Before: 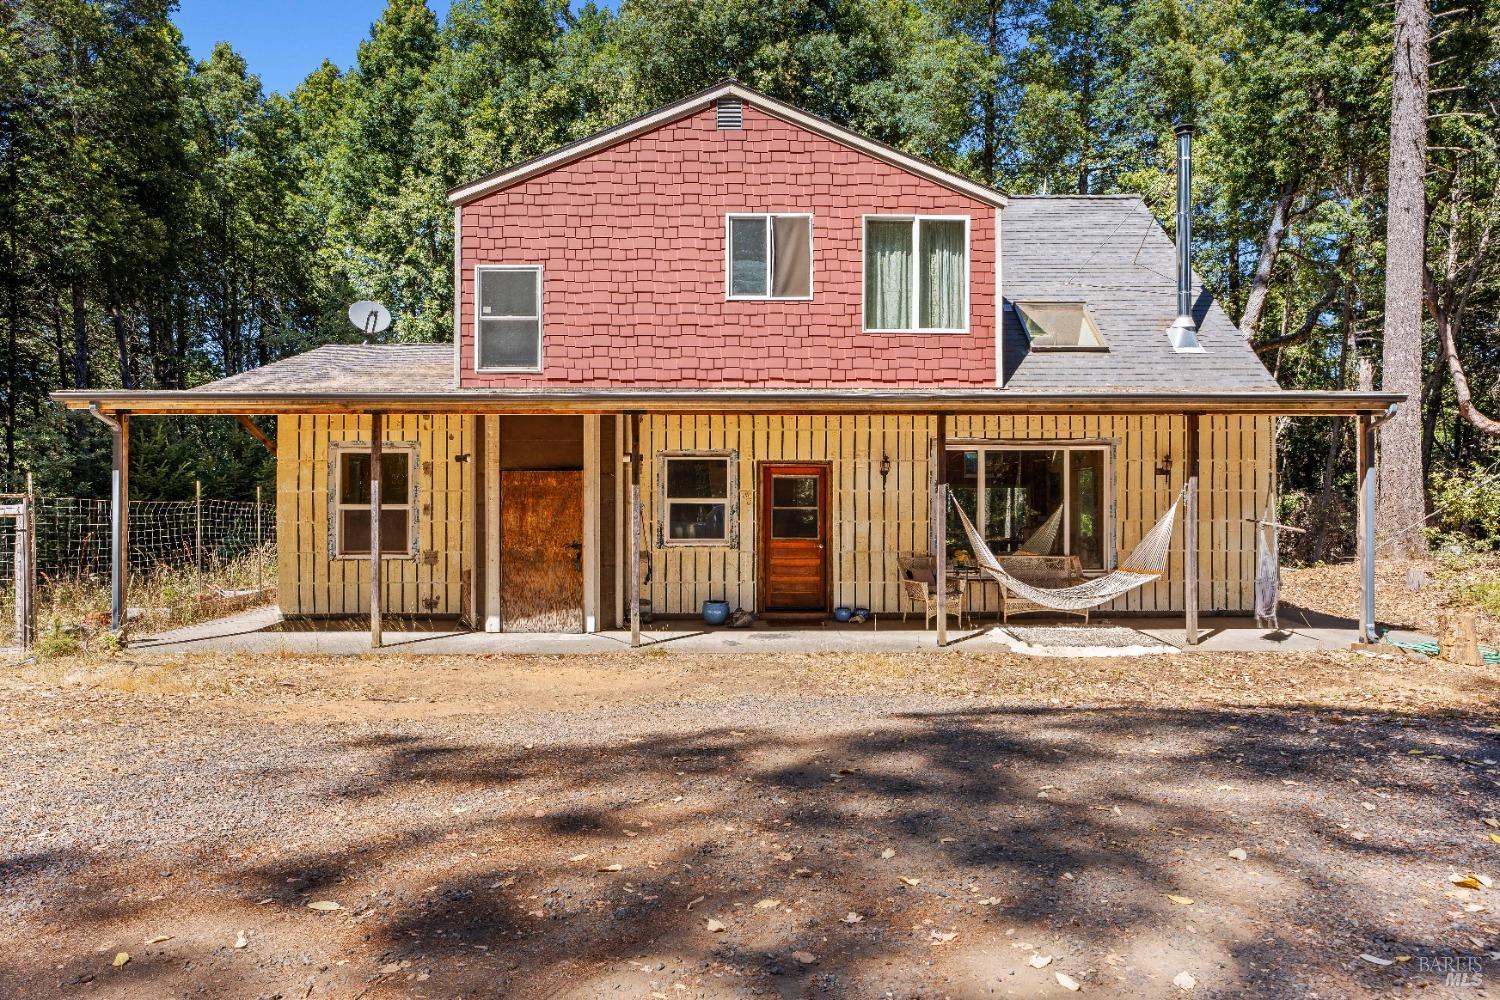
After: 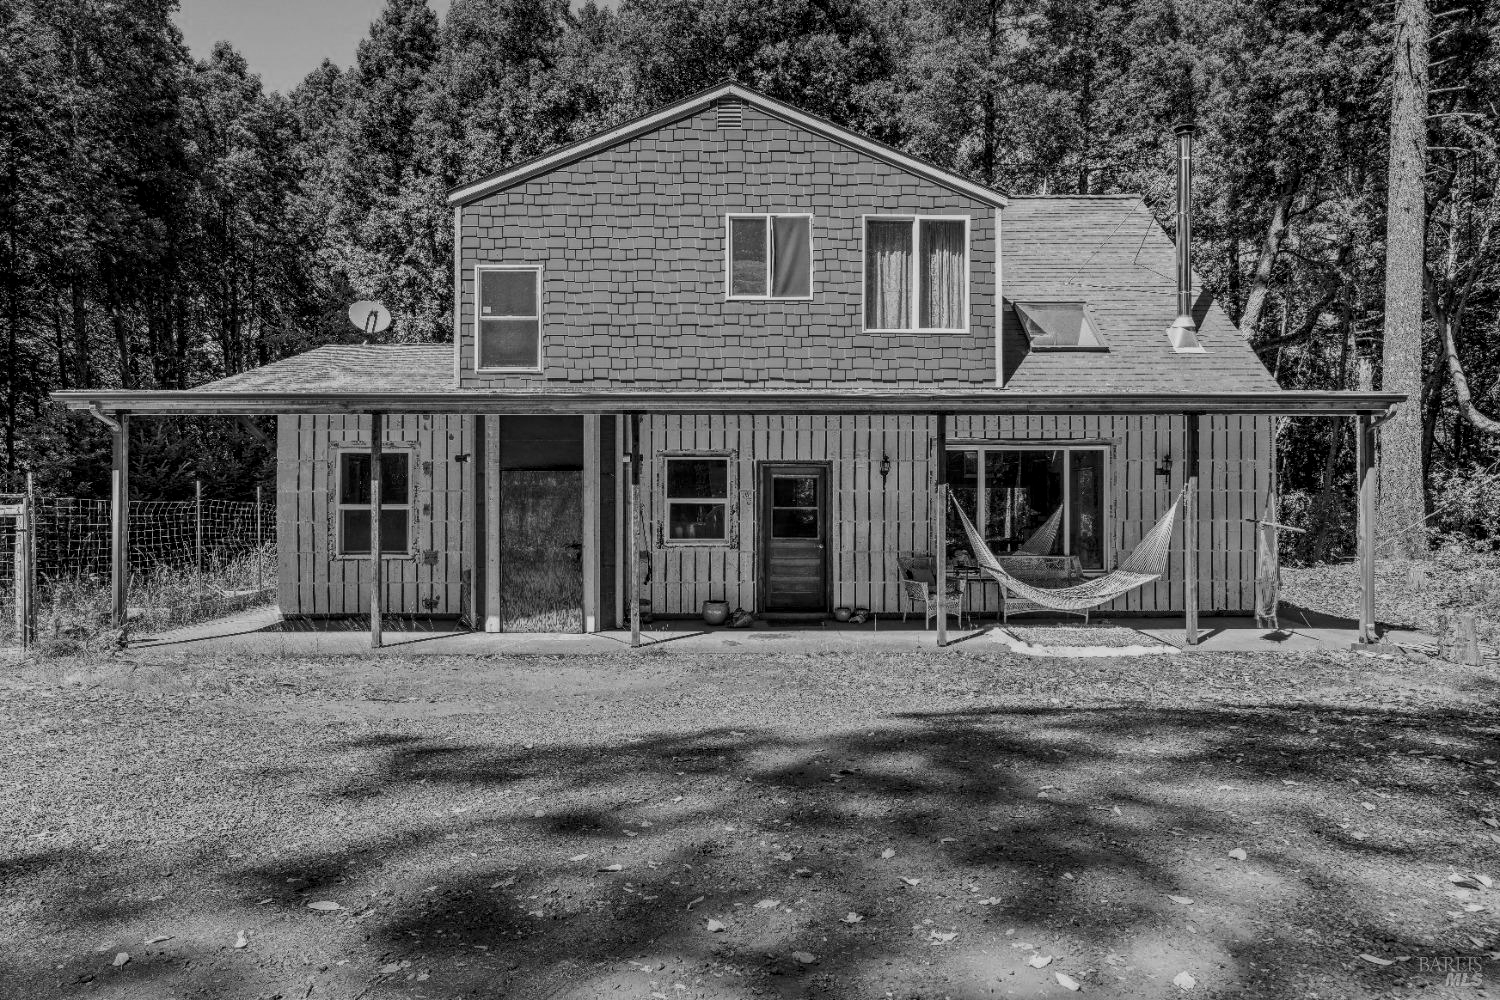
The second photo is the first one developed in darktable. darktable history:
local contrast: on, module defaults
color calibration: output gray [0.21, 0.42, 0.37, 0], gray › normalize channels true, illuminant same as pipeline (D50), adaptation XYZ, x 0.346, y 0.359, gamut compression 0
exposure: black level correction 0, exposure 1.45 EV, compensate exposure bias true, compensate highlight preservation false
color balance: input saturation 99%
